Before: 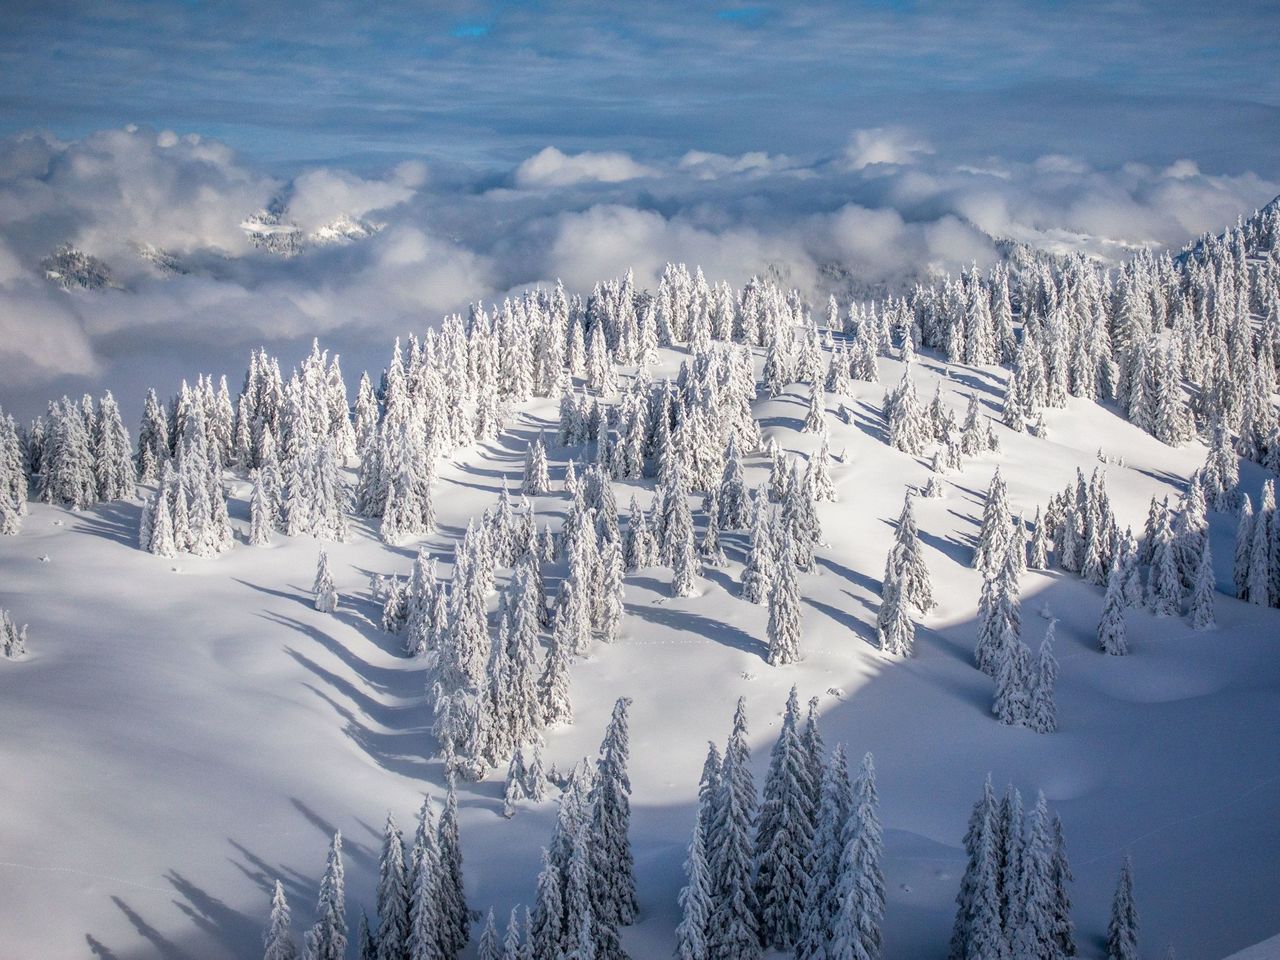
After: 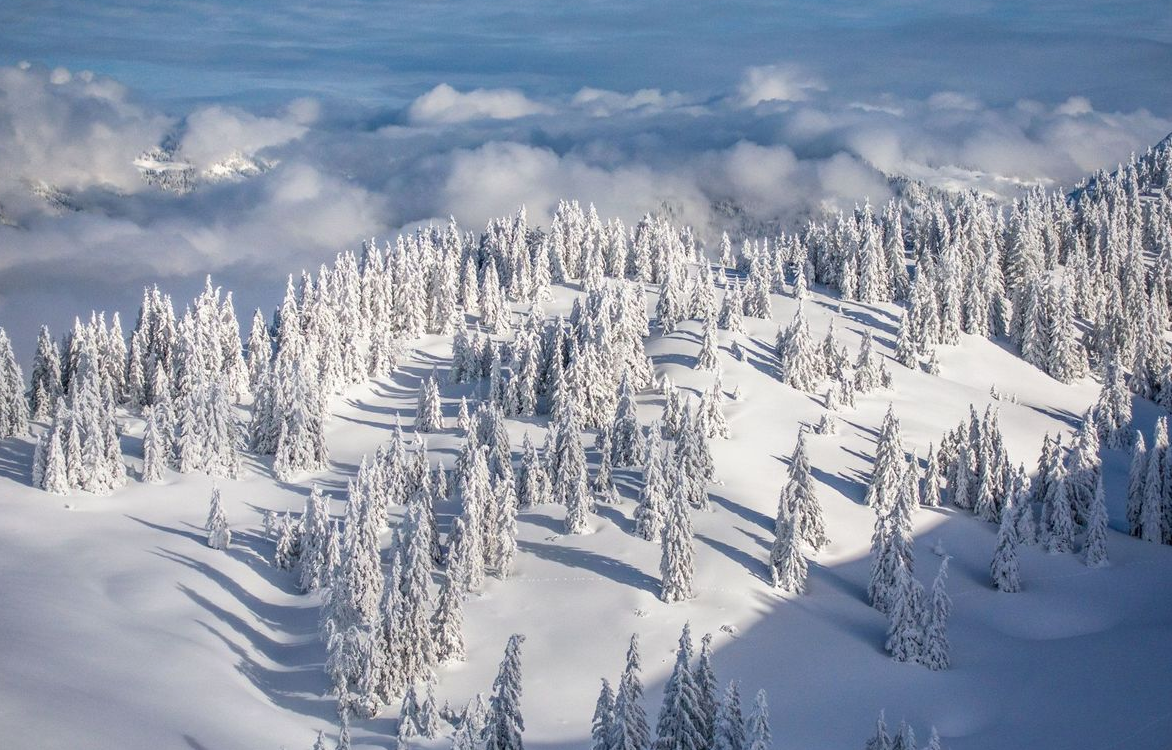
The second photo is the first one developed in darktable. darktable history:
tone equalizer: on, module defaults
crop: left 8.385%, top 6.57%, bottom 15.244%
